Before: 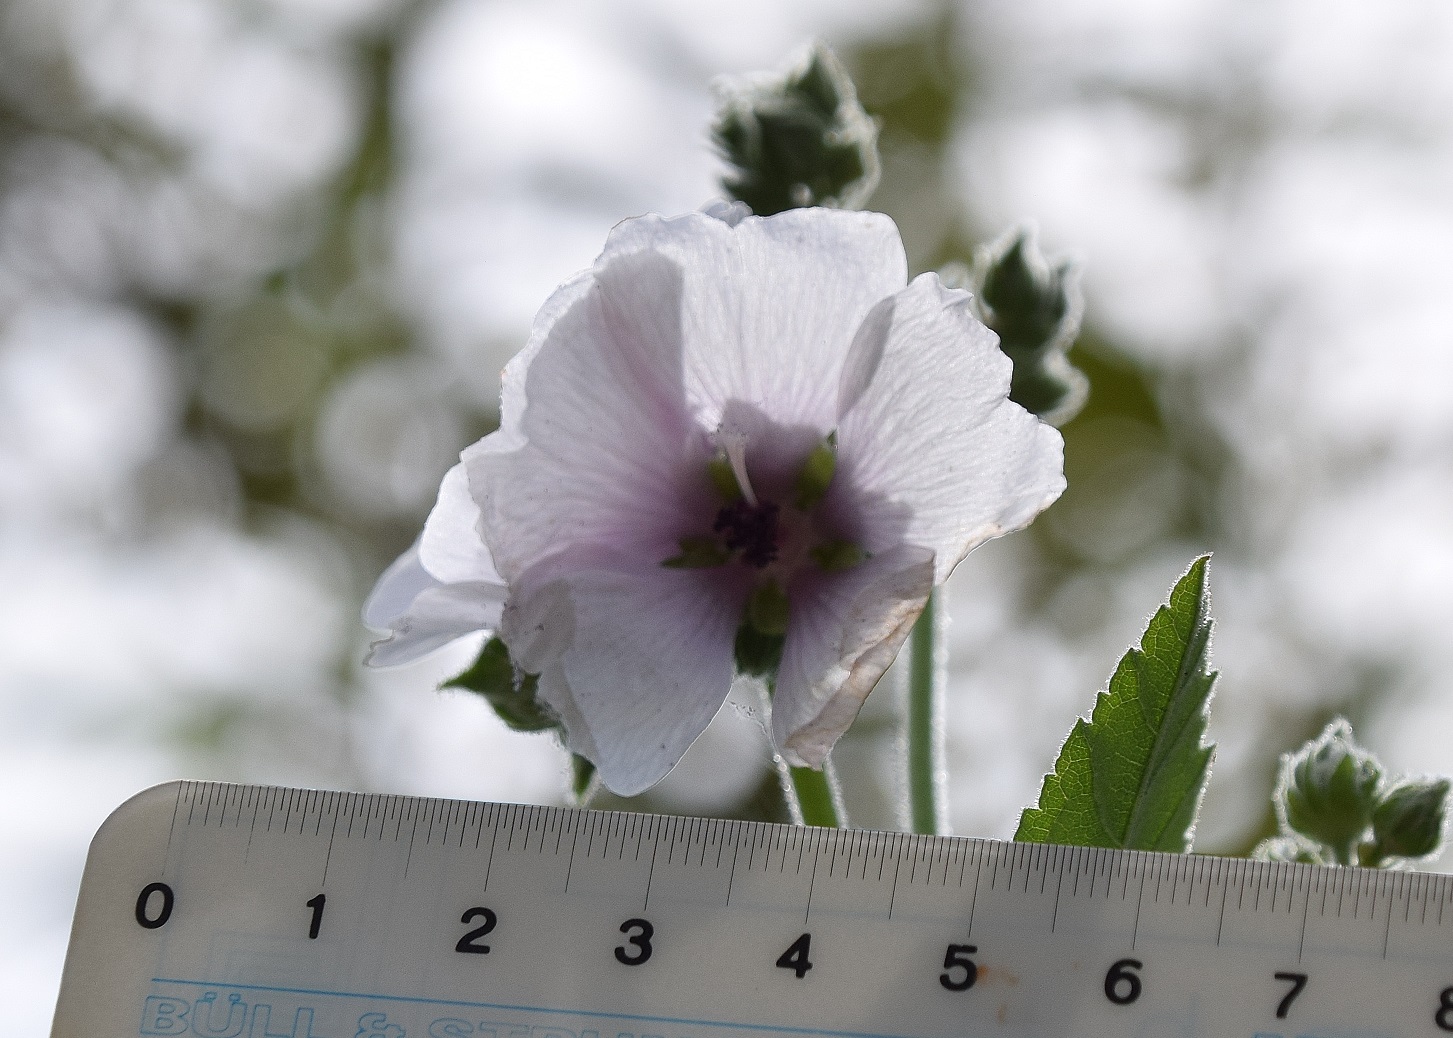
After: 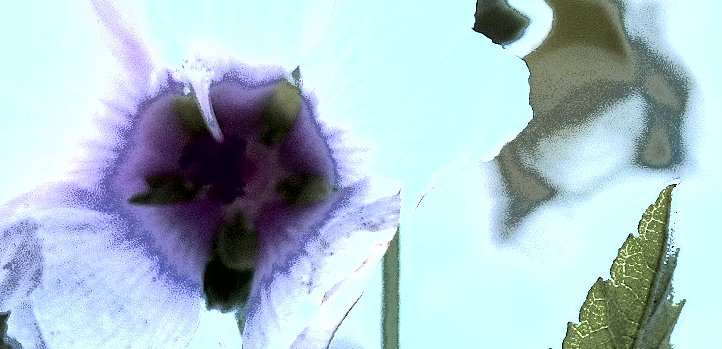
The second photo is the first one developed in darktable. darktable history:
local contrast: mode bilateral grid, contrast 20, coarseness 50, detail 148%, midtone range 0.2
white balance: red 0.871, blue 1.249
exposure: black level correction 0.009, exposure 1.425 EV, compensate highlight preservation false
color zones: curves: ch1 [(0, 0.708) (0.088, 0.648) (0.245, 0.187) (0.429, 0.326) (0.571, 0.498) (0.714, 0.5) (0.857, 0.5) (1, 0.708)]
fill light: exposure -0.73 EV, center 0.69, width 2.2
rotate and perspective: rotation -1°, crop left 0.011, crop right 0.989, crop top 0.025, crop bottom 0.975
crop: left 36.607%, top 34.735%, right 13.146%, bottom 30.611%
tone equalizer: -8 EV -0.75 EV, -7 EV -0.7 EV, -6 EV -0.6 EV, -5 EV -0.4 EV, -3 EV 0.4 EV, -2 EV 0.6 EV, -1 EV 0.7 EV, +0 EV 0.75 EV, edges refinement/feathering 500, mask exposure compensation -1.57 EV, preserve details no
